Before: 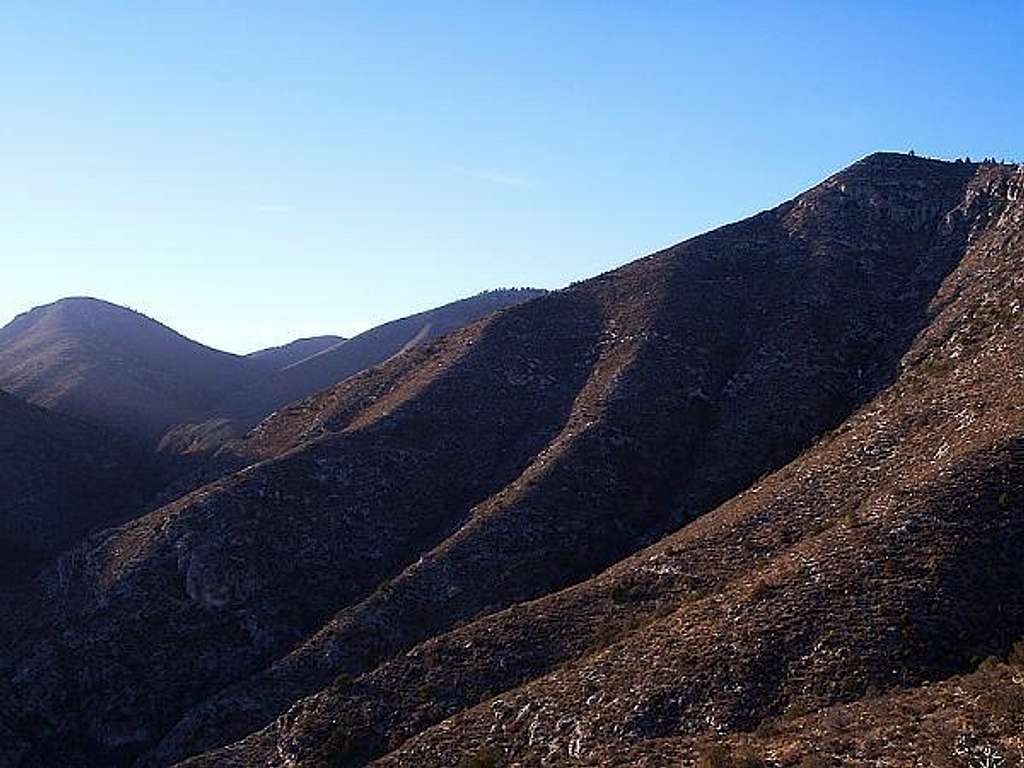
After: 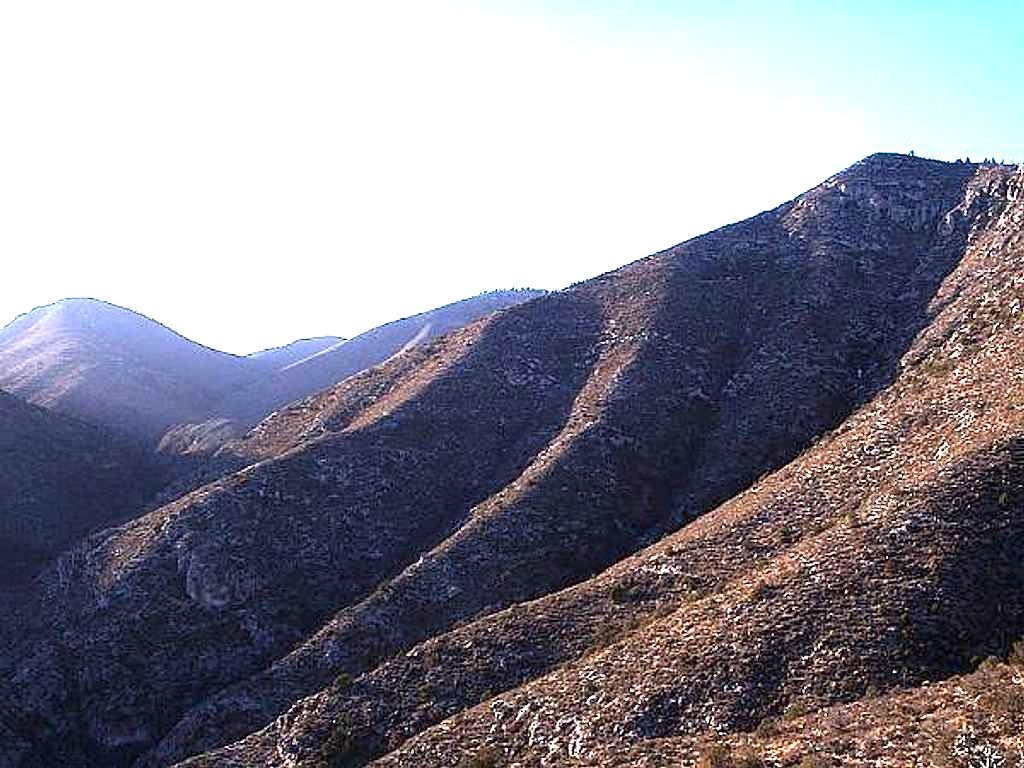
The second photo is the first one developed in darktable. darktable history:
exposure: black level correction 0, exposure 1.532 EV, compensate highlight preservation false
contrast brightness saturation: saturation -0.056
tone equalizer: -8 EV -0.439 EV, -7 EV -0.417 EV, -6 EV -0.368 EV, -5 EV -0.226 EV, -3 EV 0.192 EV, -2 EV 0.355 EV, -1 EV 0.375 EV, +0 EV 0.395 EV
